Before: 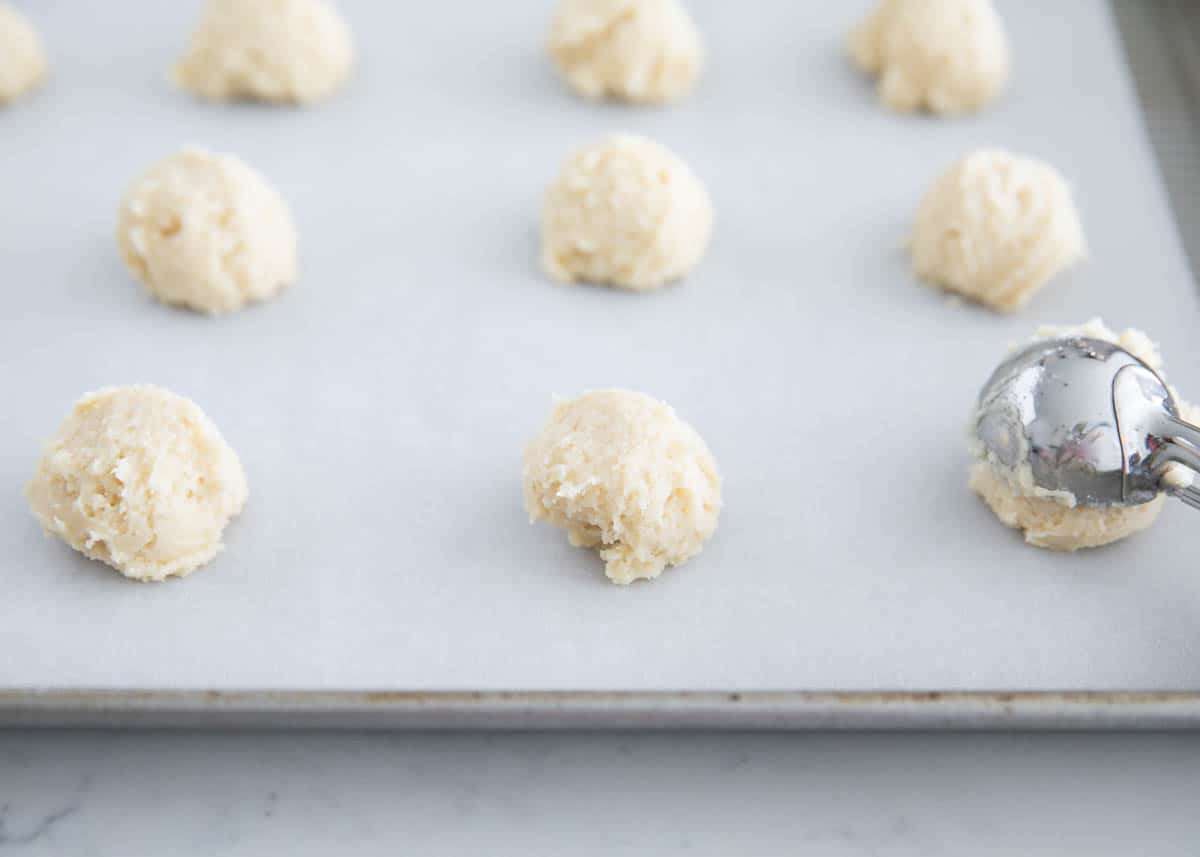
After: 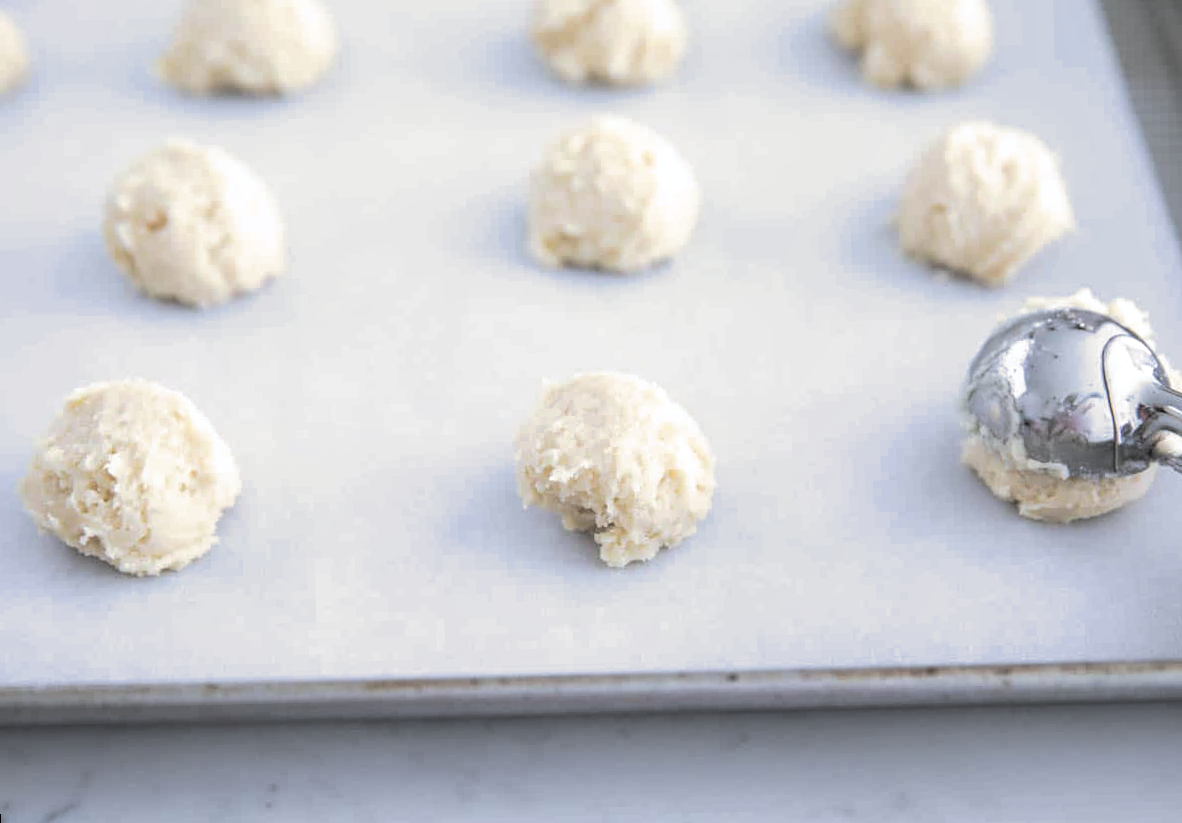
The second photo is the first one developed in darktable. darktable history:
local contrast: on, module defaults
white balance: red 0.984, blue 1.059
split-toning: shadows › hue 43.2°, shadows › saturation 0, highlights › hue 50.4°, highlights › saturation 1
rotate and perspective: rotation -1.42°, crop left 0.016, crop right 0.984, crop top 0.035, crop bottom 0.965
